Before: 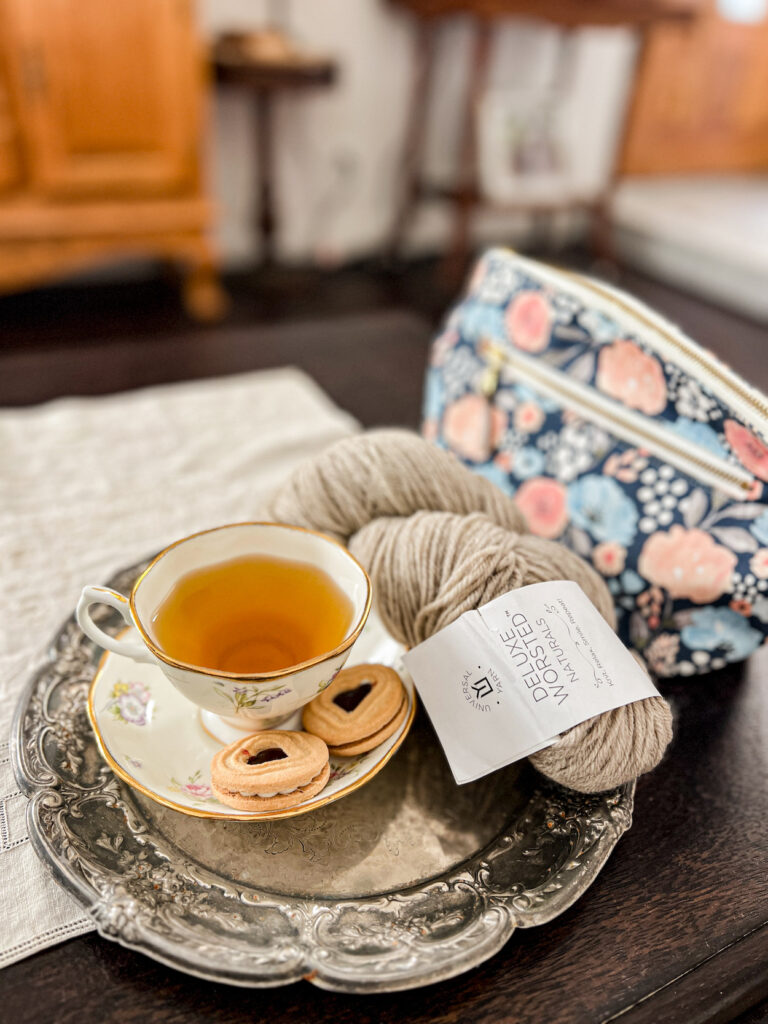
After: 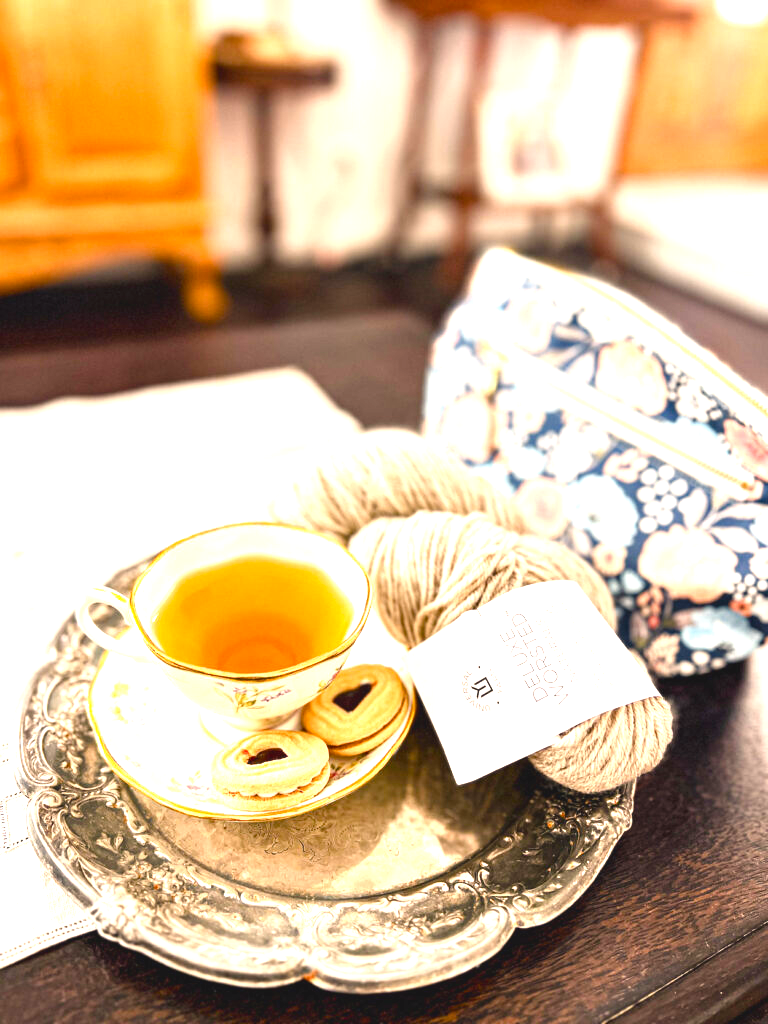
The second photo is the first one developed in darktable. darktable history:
exposure: black level correction 0, exposure 1.45 EV, compensate exposure bias true, compensate highlight preservation false
color balance rgb: shadows lift › chroma 2%, shadows lift › hue 247.2°, power › chroma 0.3%, power › hue 25.2°, highlights gain › chroma 3%, highlights gain › hue 60°, global offset › luminance 0.75%, perceptual saturation grading › global saturation 20%, perceptual saturation grading › highlights -20%, perceptual saturation grading › shadows 30%, global vibrance 20%
